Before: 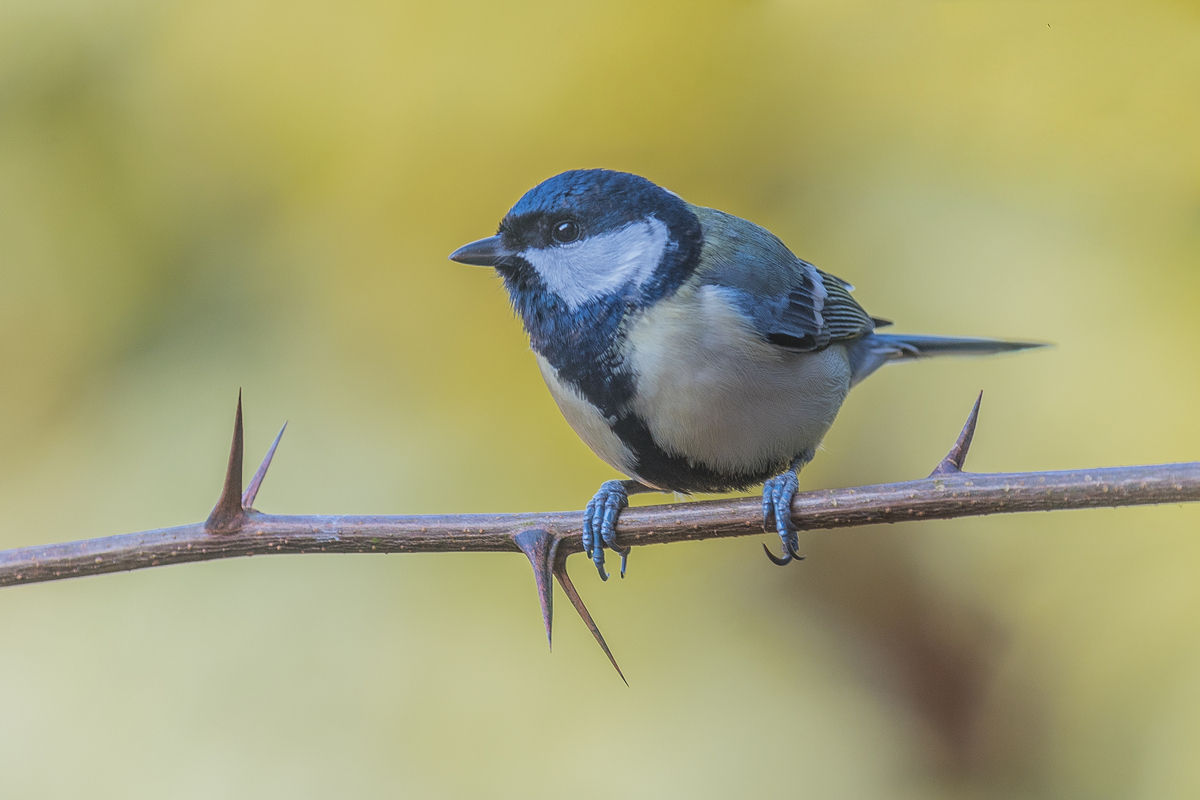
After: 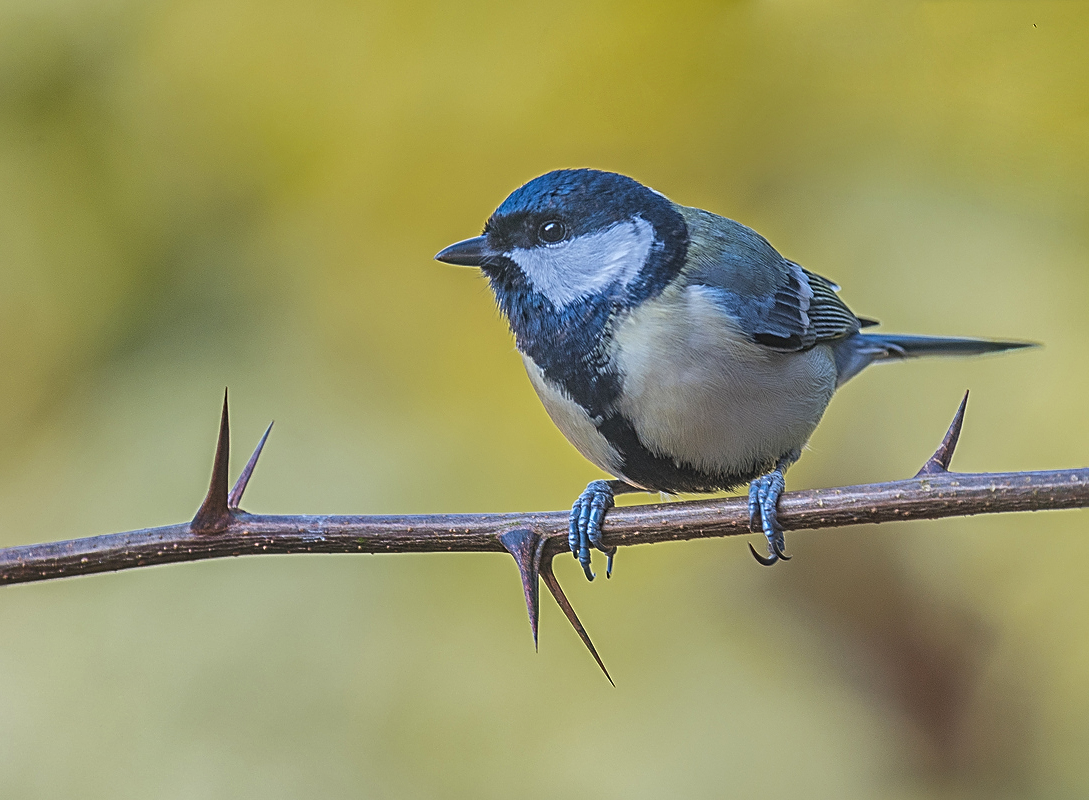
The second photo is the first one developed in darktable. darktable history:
shadows and highlights: radius 108.5, shadows 44.81, highlights -66.48, low approximation 0.01, soften with gaussian
crop and rotate: left 1.182%, right 8%
sharpen: radius 2.695, amount 0.664
exposure: exposure 0.187 EV, compensate exposure bias true, compensate highlight preservation false
